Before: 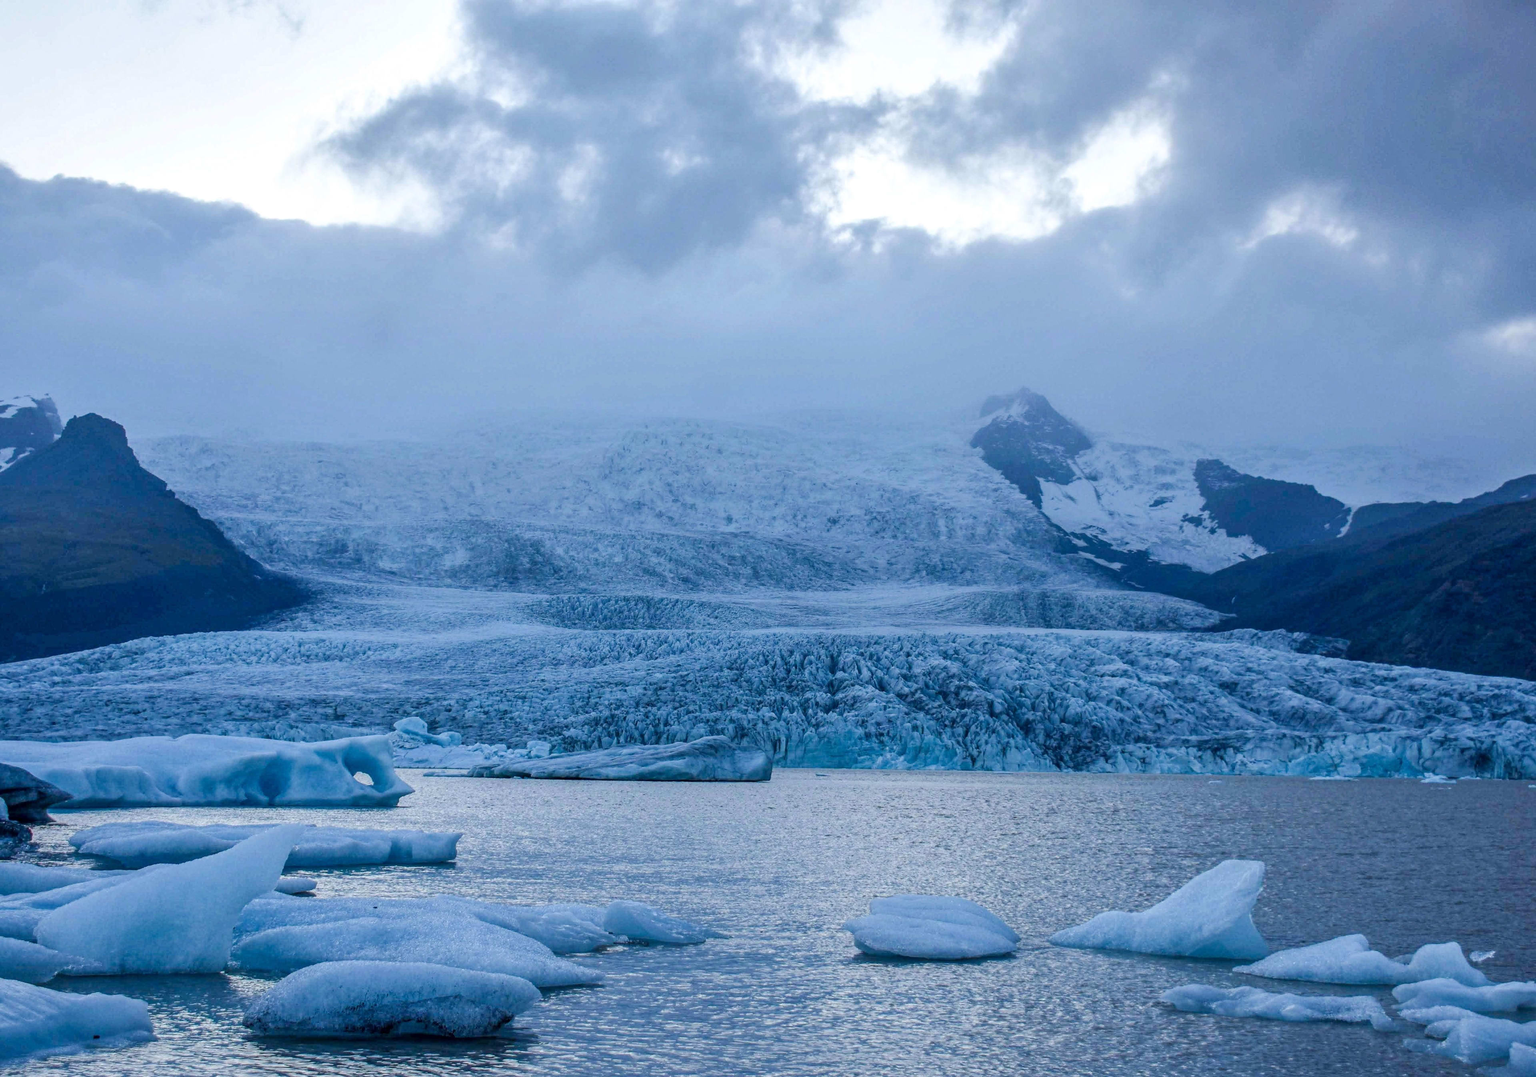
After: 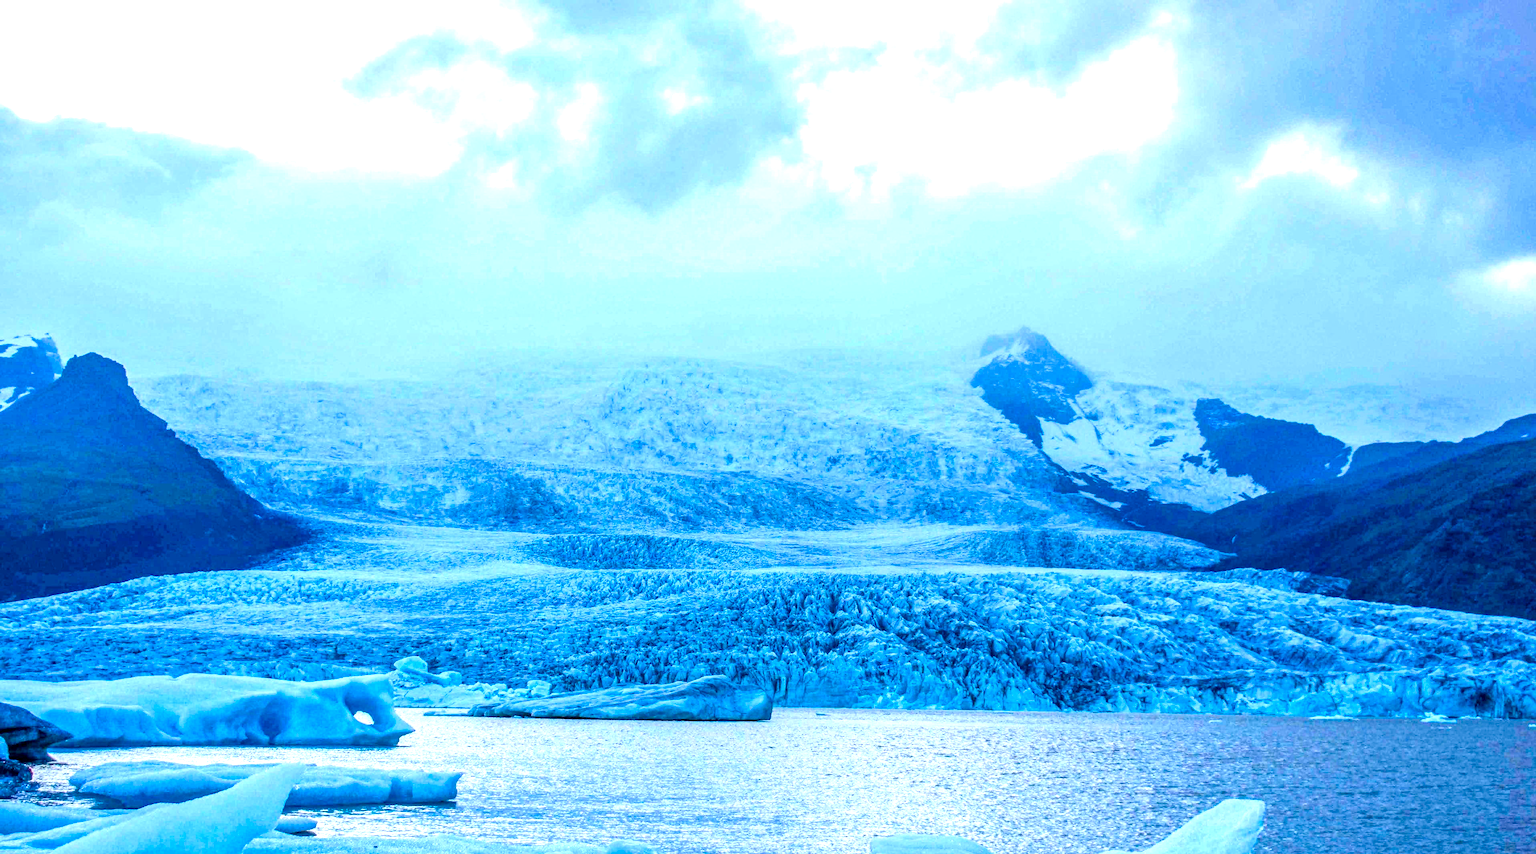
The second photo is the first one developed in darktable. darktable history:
color balance rgb: power › hue 314.65°, shadows fall-off 101.693%, perceptual saturation grading › global saturation 35.793%, perceptual saturation grading › shadows 35.244%, mask middle-gray fulcrum 22.738%, global vibrance 20%
crop and rotate: top 5.67%, bottom 14.92%
exposure: black level correction 0, exposure 1.2 EV, compensate exposure bias true, compensate highlight preservation false
local contrast: on, module defaults
